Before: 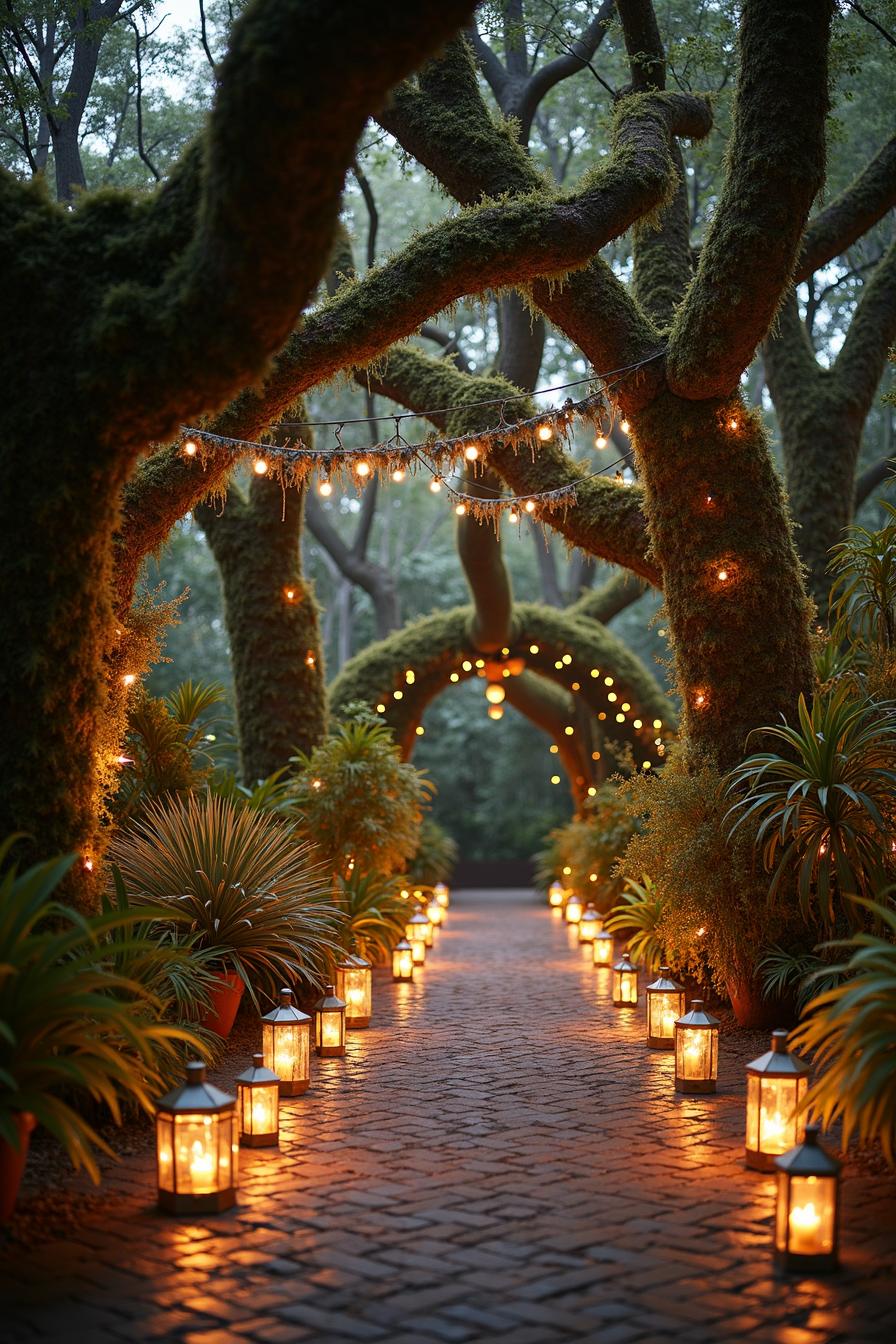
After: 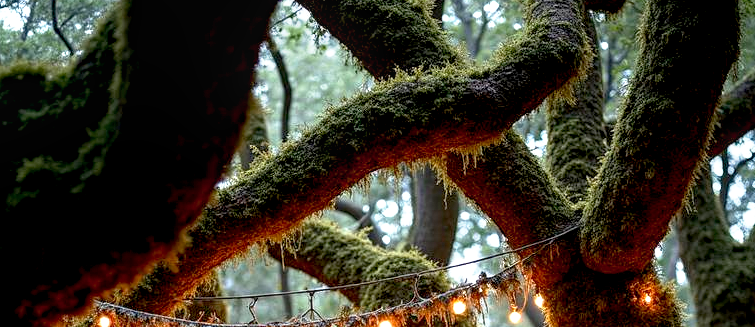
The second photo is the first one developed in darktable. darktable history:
crop and rotate: left 9.652%, top 9.433%, right 6.076%, bottom 66.168%
local contrast: on, module defaults
base curve: curves: ch0 [(0.017, 0) (0.425, 0.441) (0.844, 0.933) (1, 1)], exposure shift 0.01, preserve colors none
exposure: exposure 0.733 EV, compensate highlight preservation false
